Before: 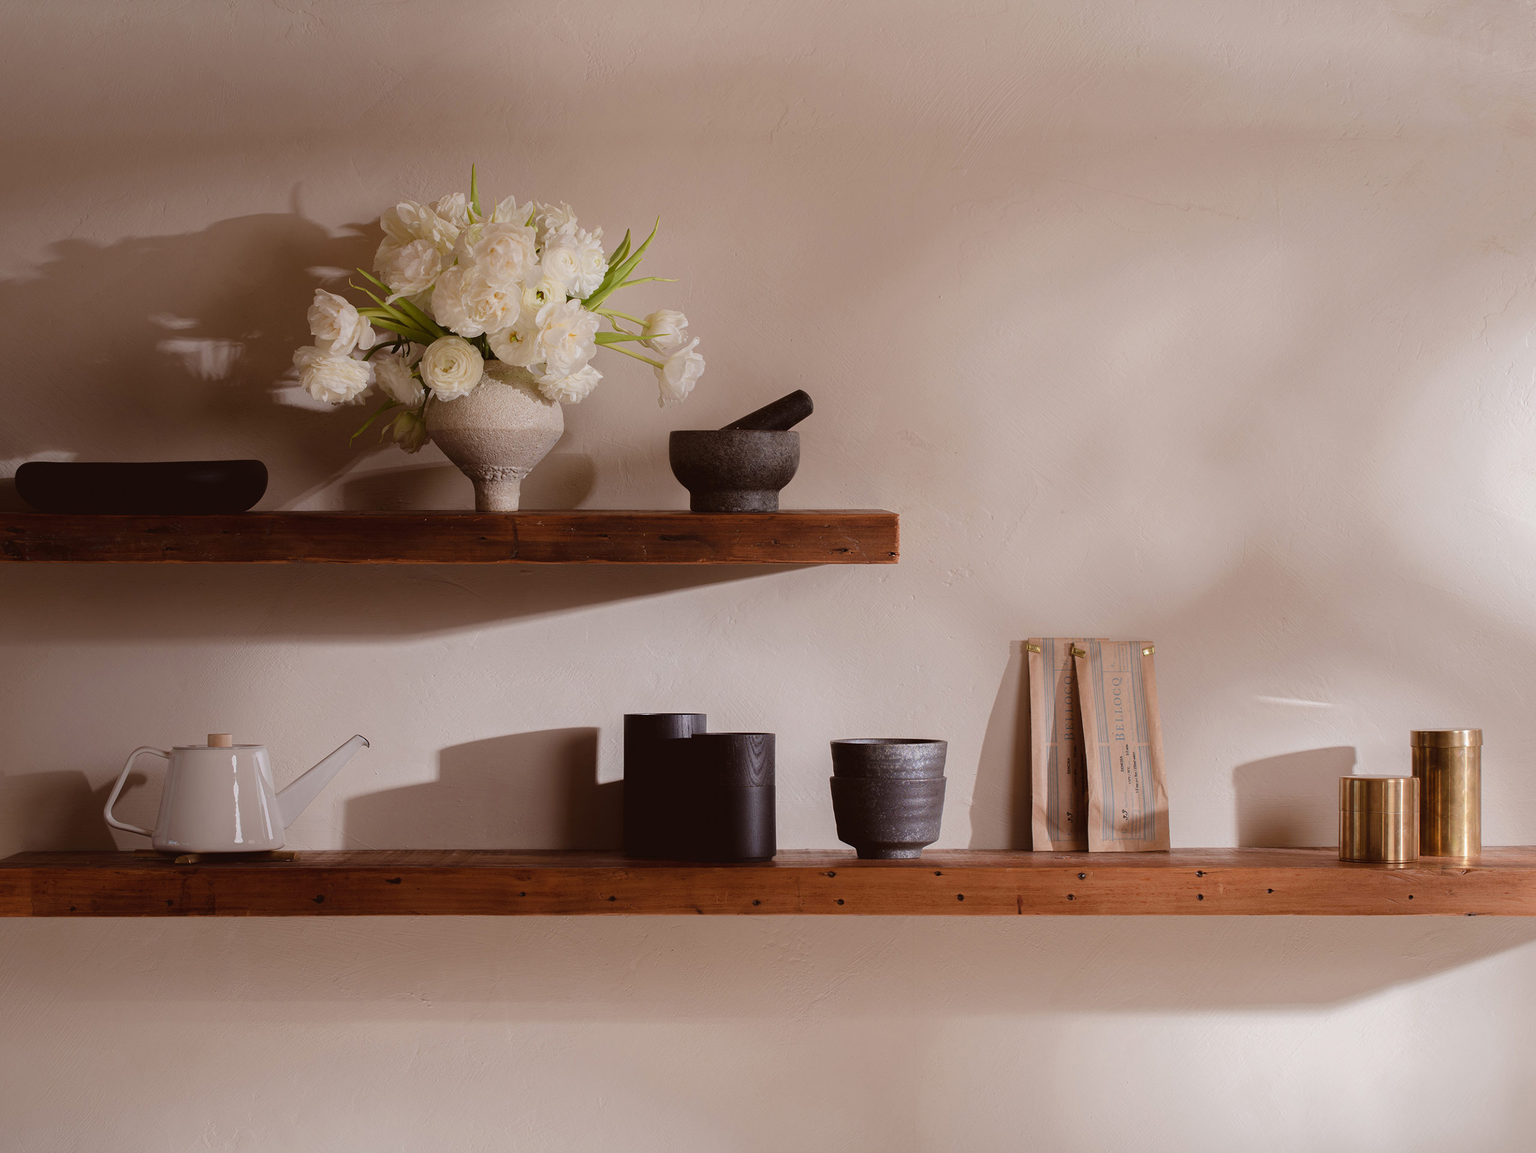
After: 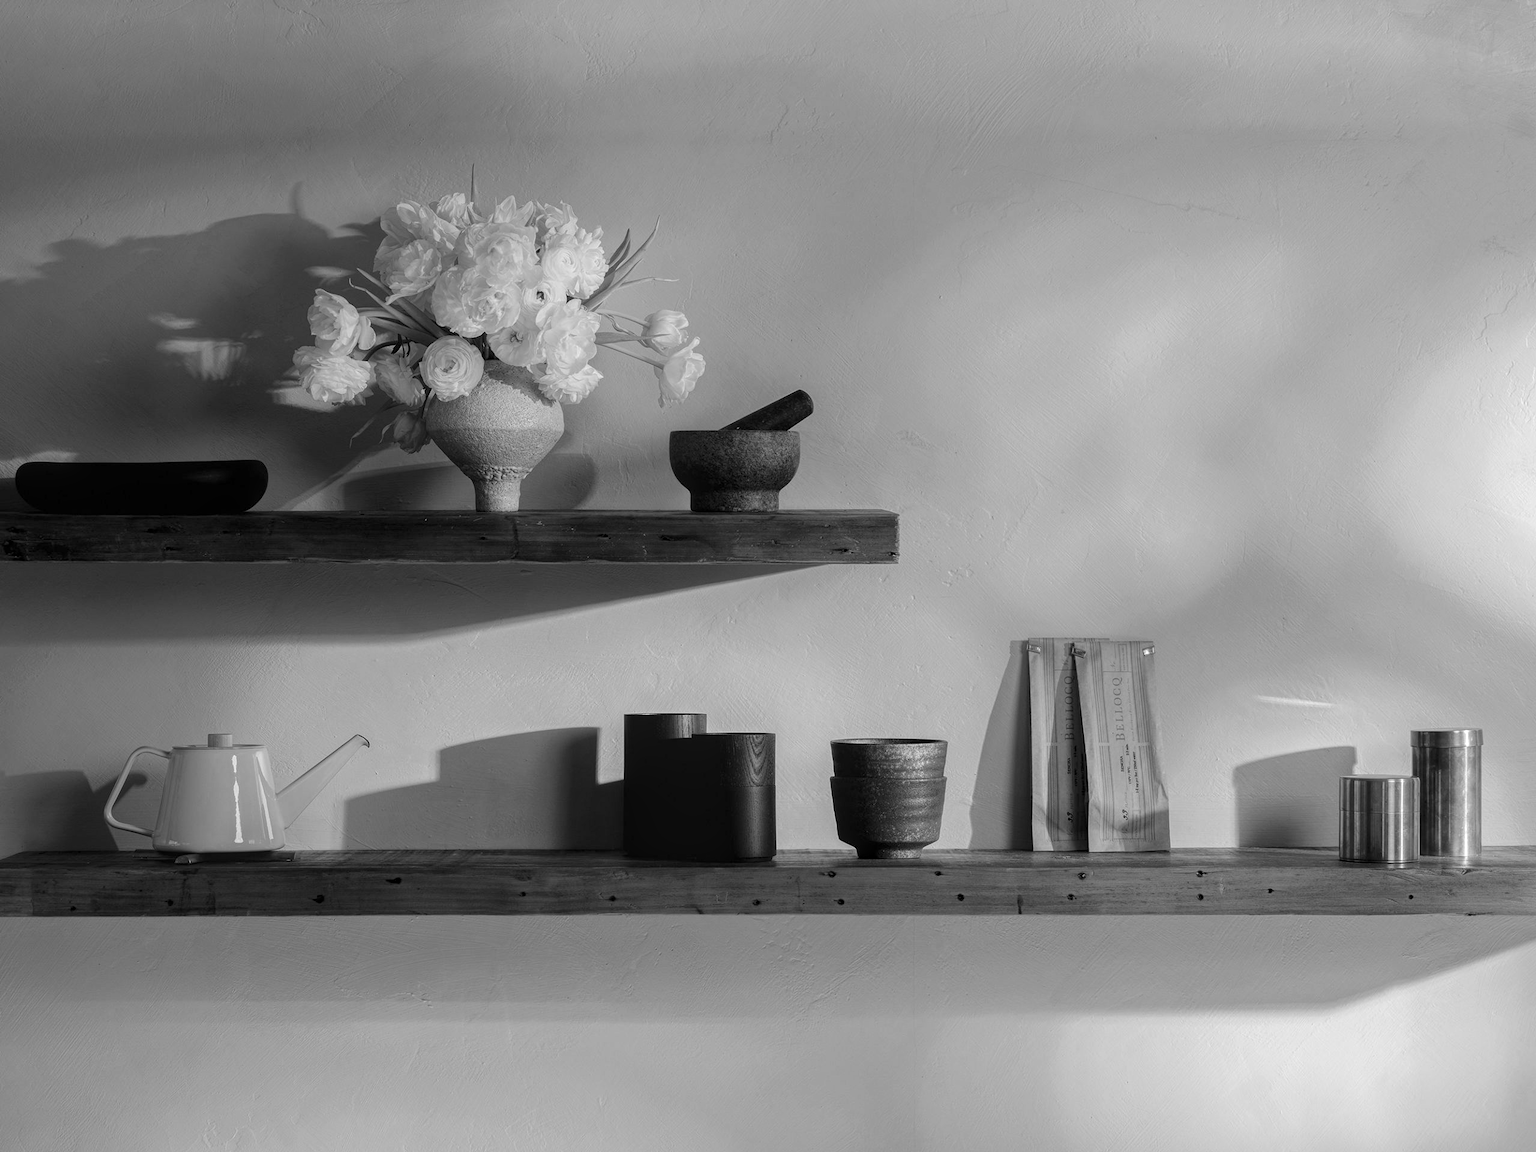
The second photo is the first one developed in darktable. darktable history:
color contrast: green-magenta contrast 0, blue-yellow contrast 0
local contrast: highlights 99%, shadows 86%, detail 160%, midtone range 0.2
